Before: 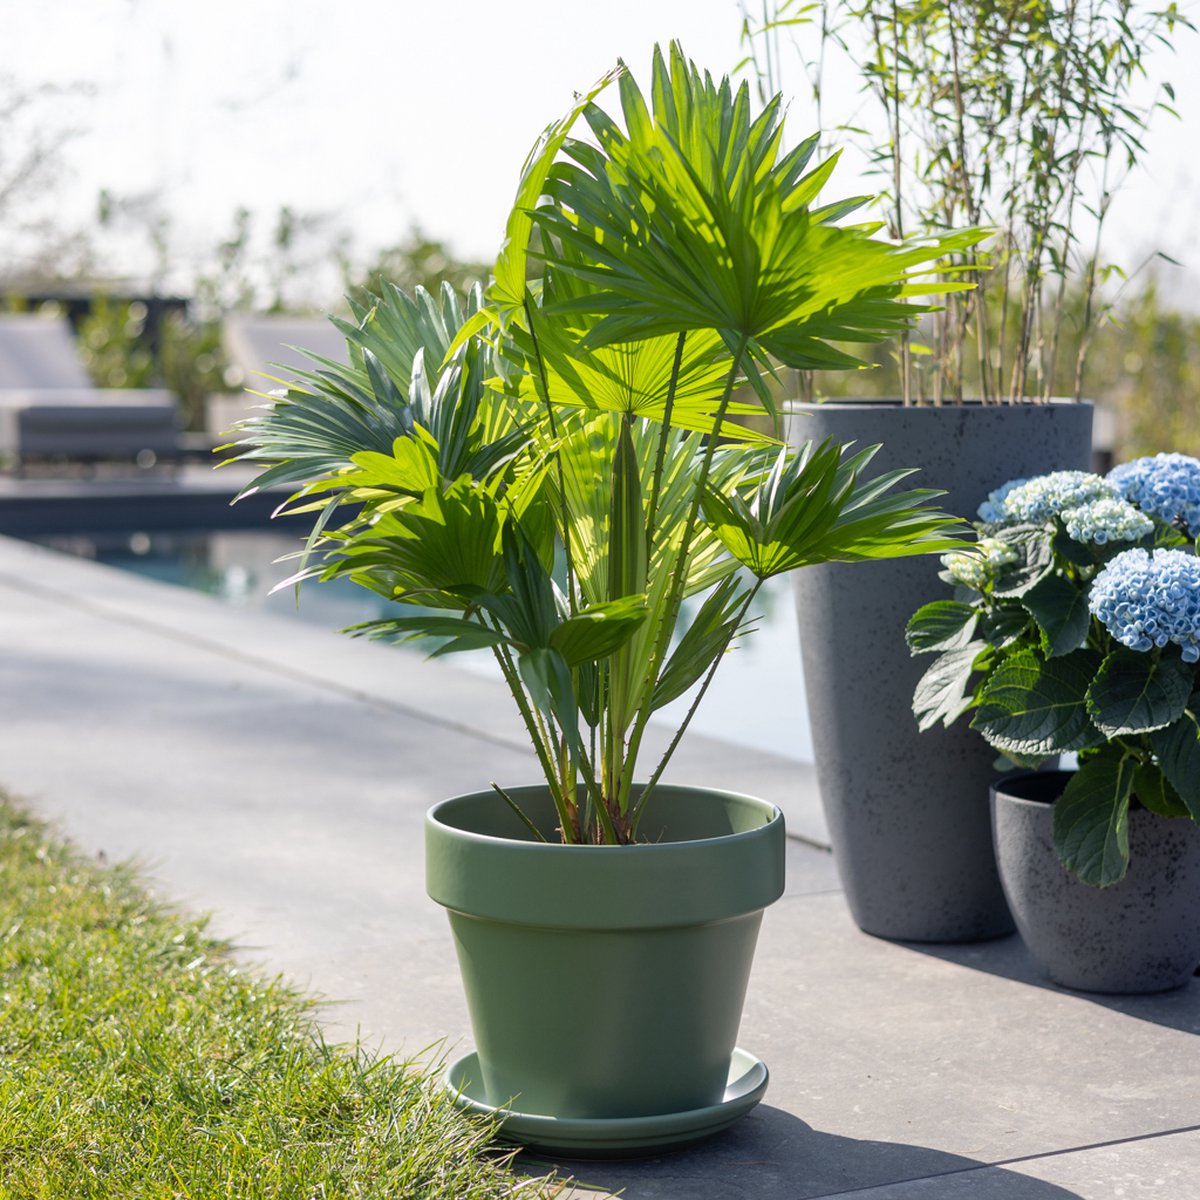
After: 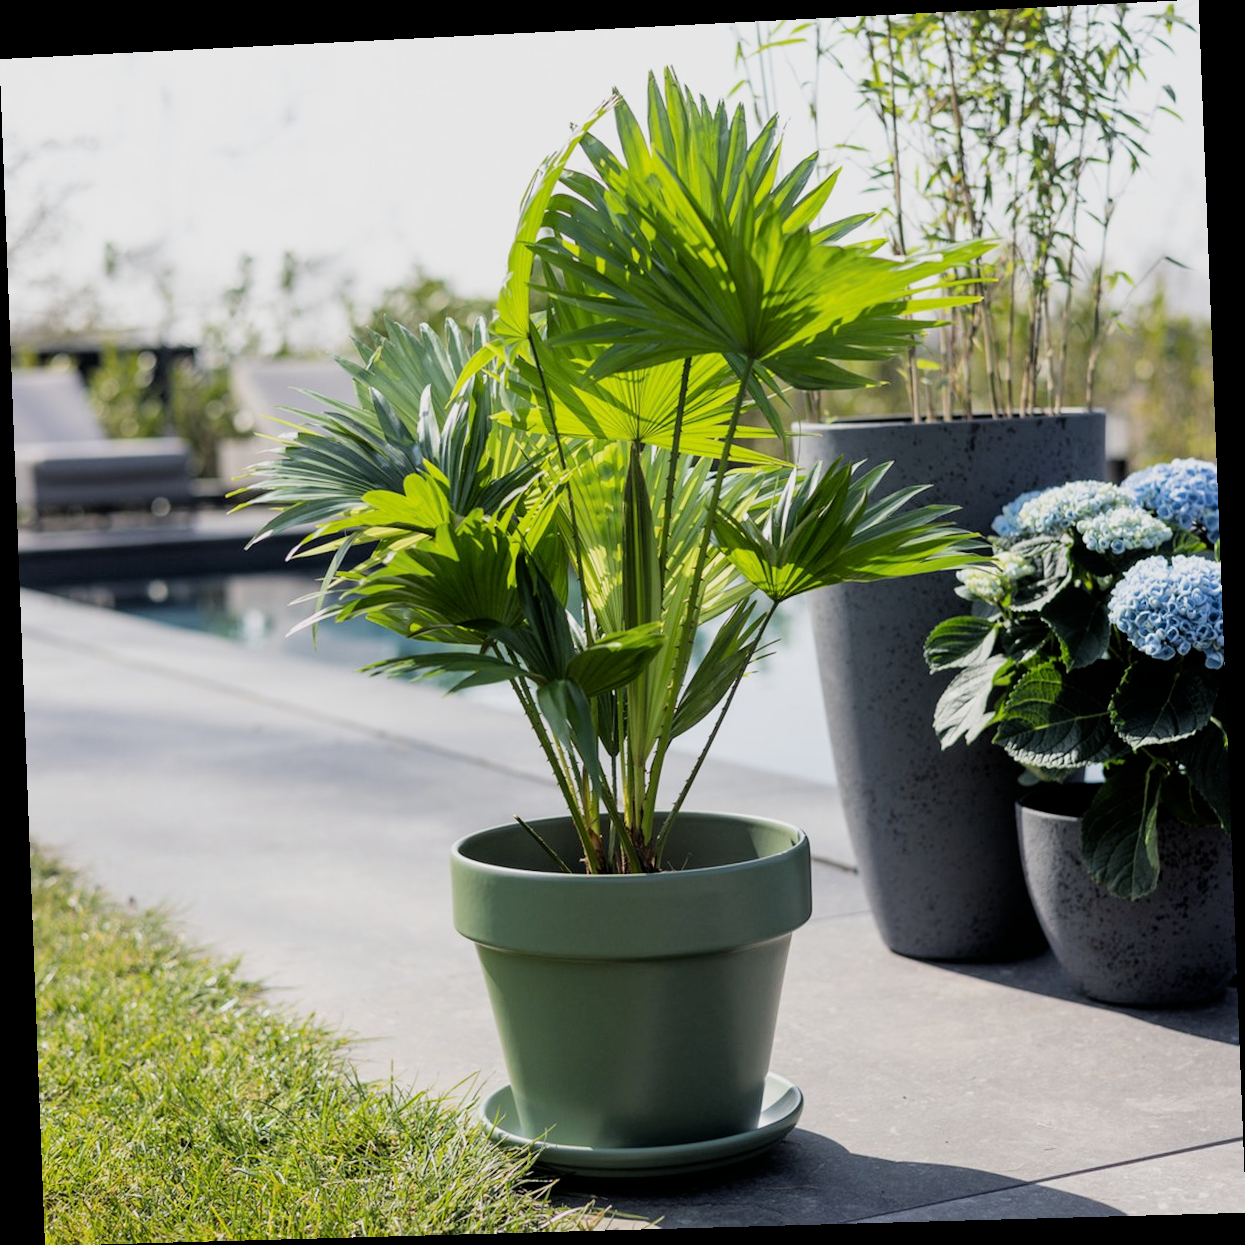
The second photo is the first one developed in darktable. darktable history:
filmic rgb: black relative exposure -5 EV, white relative exposure 3.5 EV, hardness 3.19, contrast 1.2, highlights saturation mix -50%
rotate and perspective: rotation -2.22°, lens shift (horizontal) -0.022, automatic cropping off
